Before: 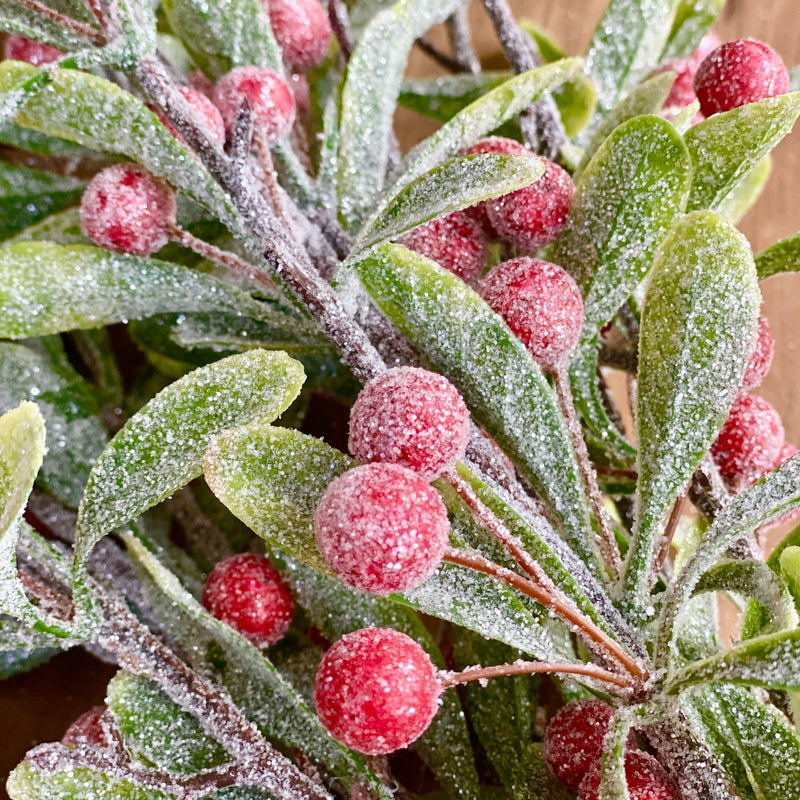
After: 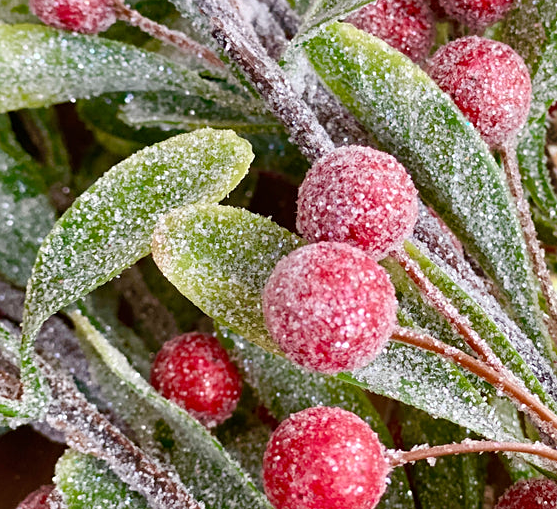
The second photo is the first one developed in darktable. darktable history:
crop: left 6.544%, top 27.722%, right 23.791%, bottom 8.628%
sharpen: amount 0.201
shadows and highlights: soften with gaussian
